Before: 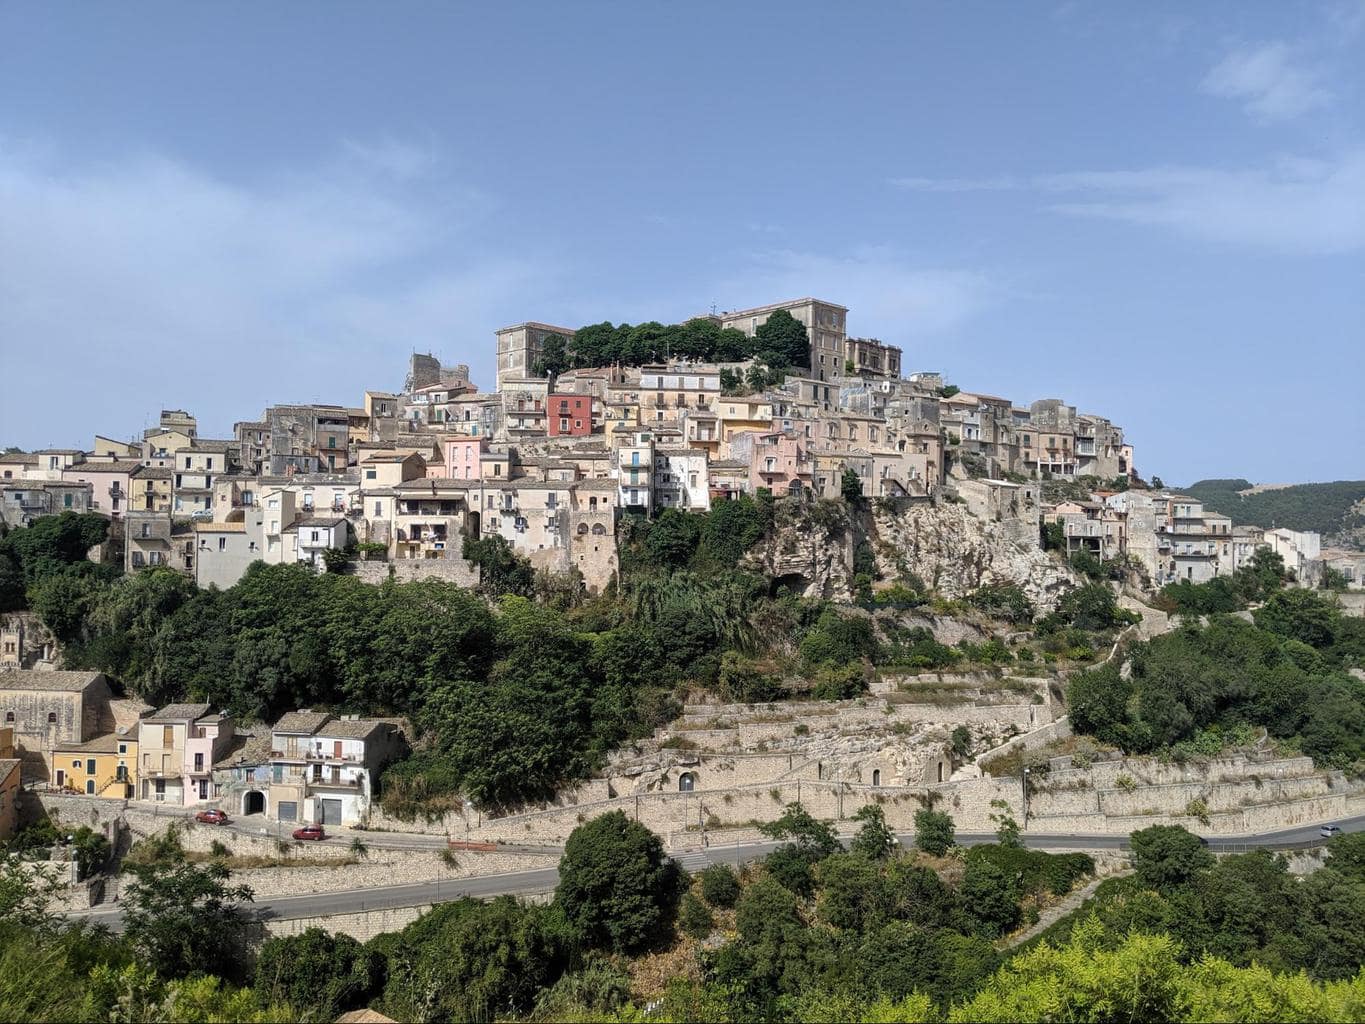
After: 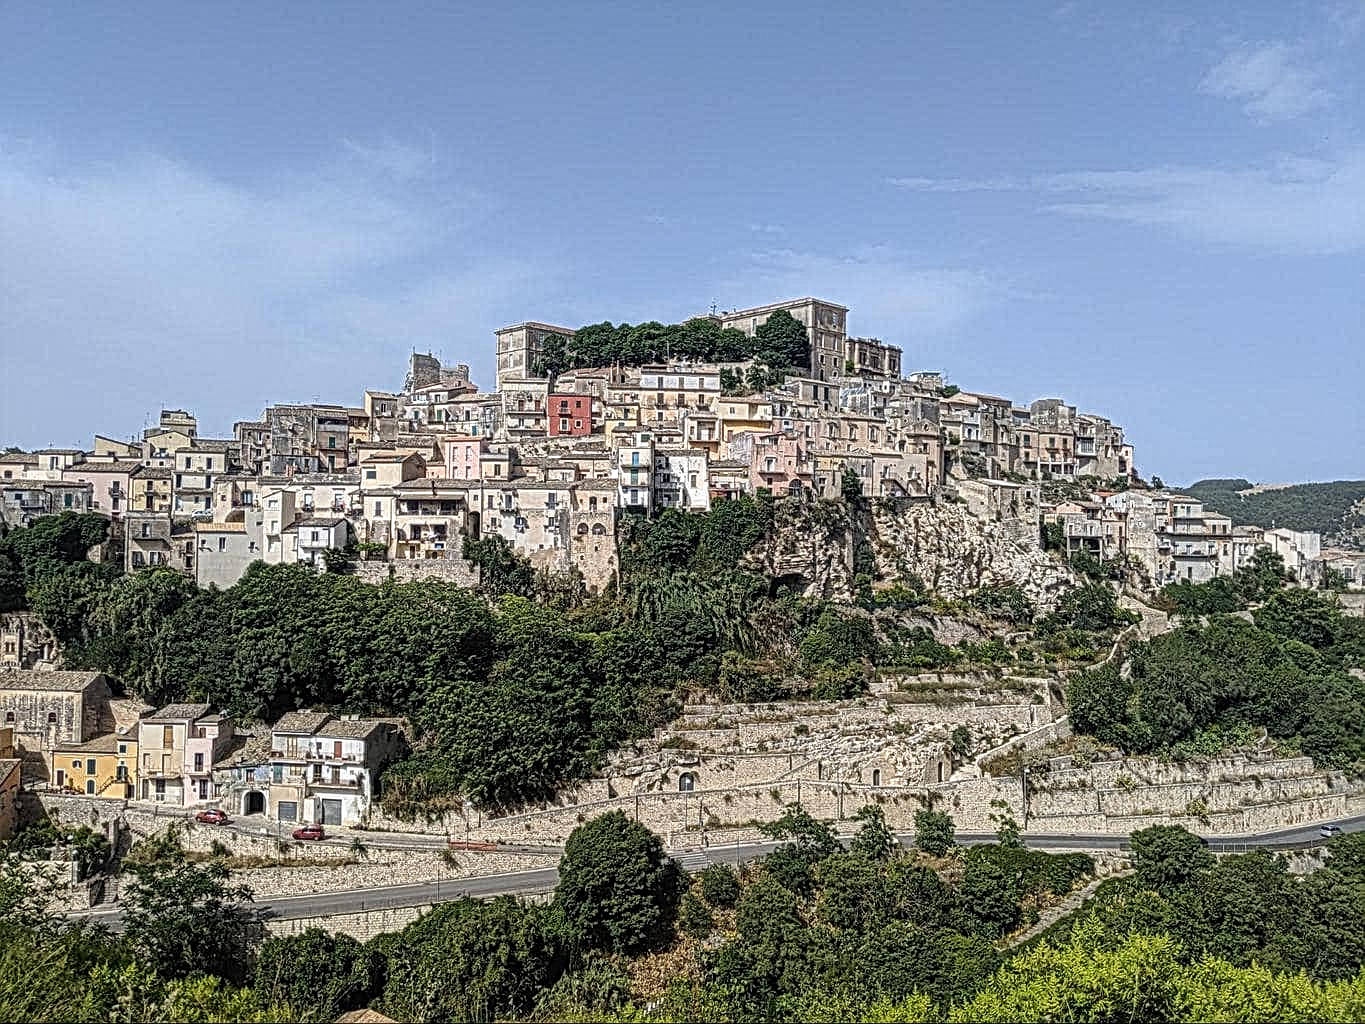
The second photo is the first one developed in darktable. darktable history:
local contrast: mode bilateral grid, contrast 19, coarseness 3, detail 298%, midtone range 0.2
contrast equalizer: octaves 7, y [[0.5, 0.488, 0.462, 0.461, 0.491, 0.5], [0.5 ×6], [0.5 ×6], [0 ×6], [0 ×6]]
